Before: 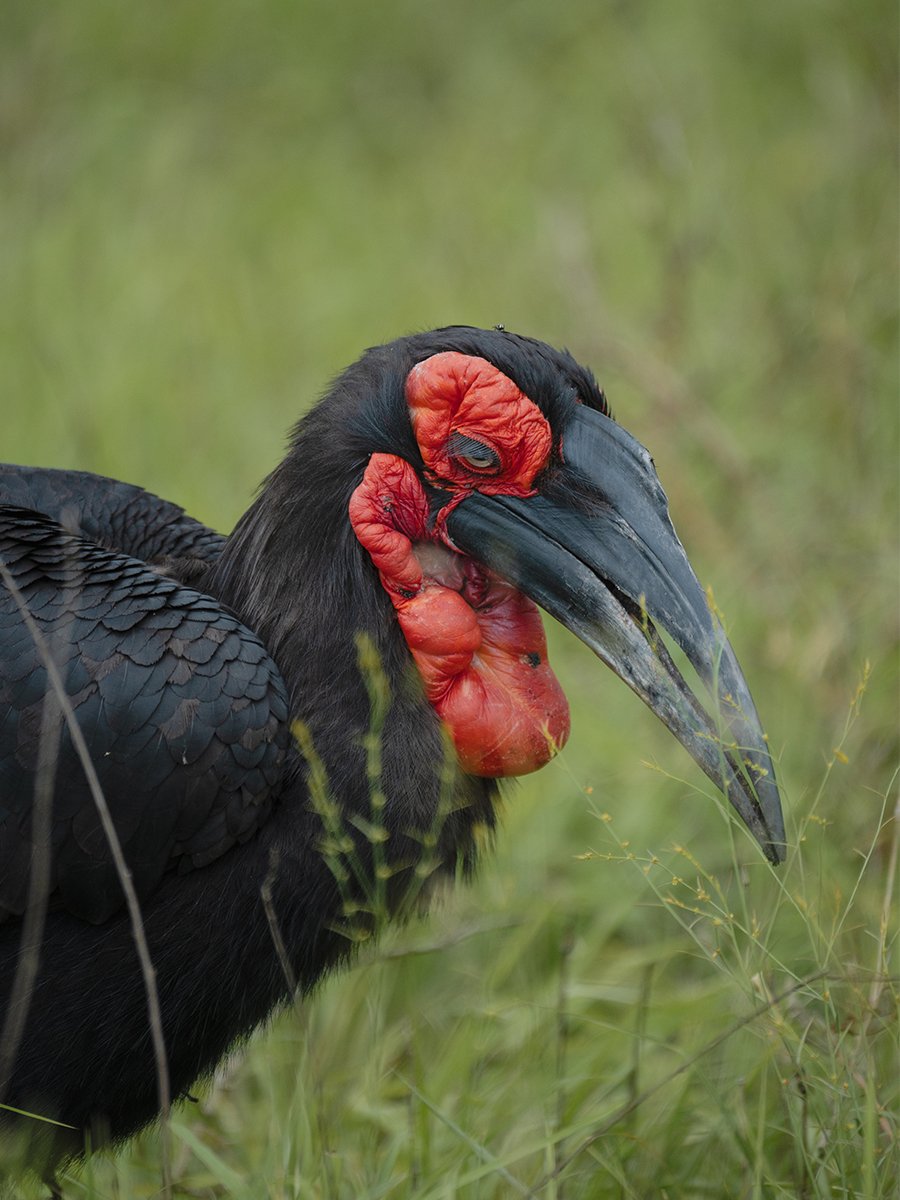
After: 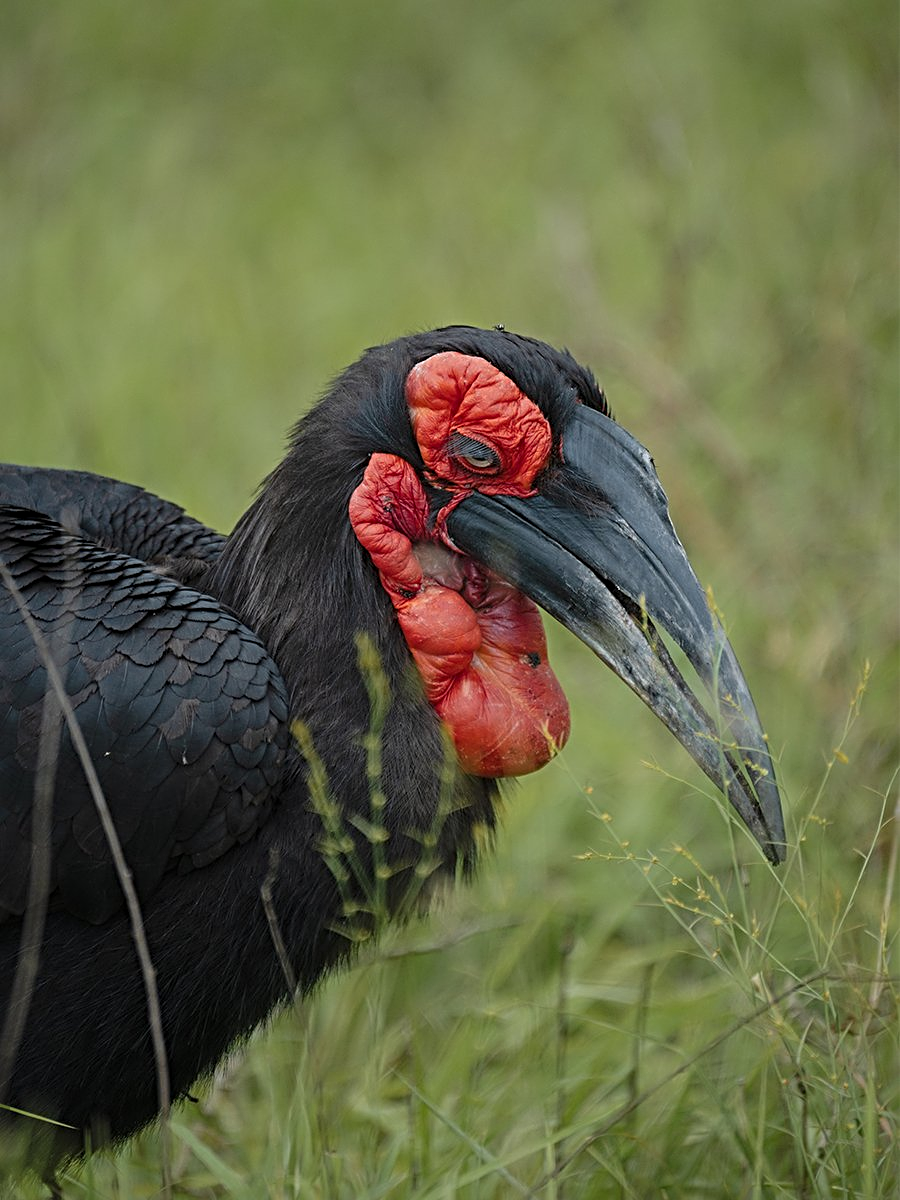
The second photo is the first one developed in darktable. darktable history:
sharpen: radius 3.99
